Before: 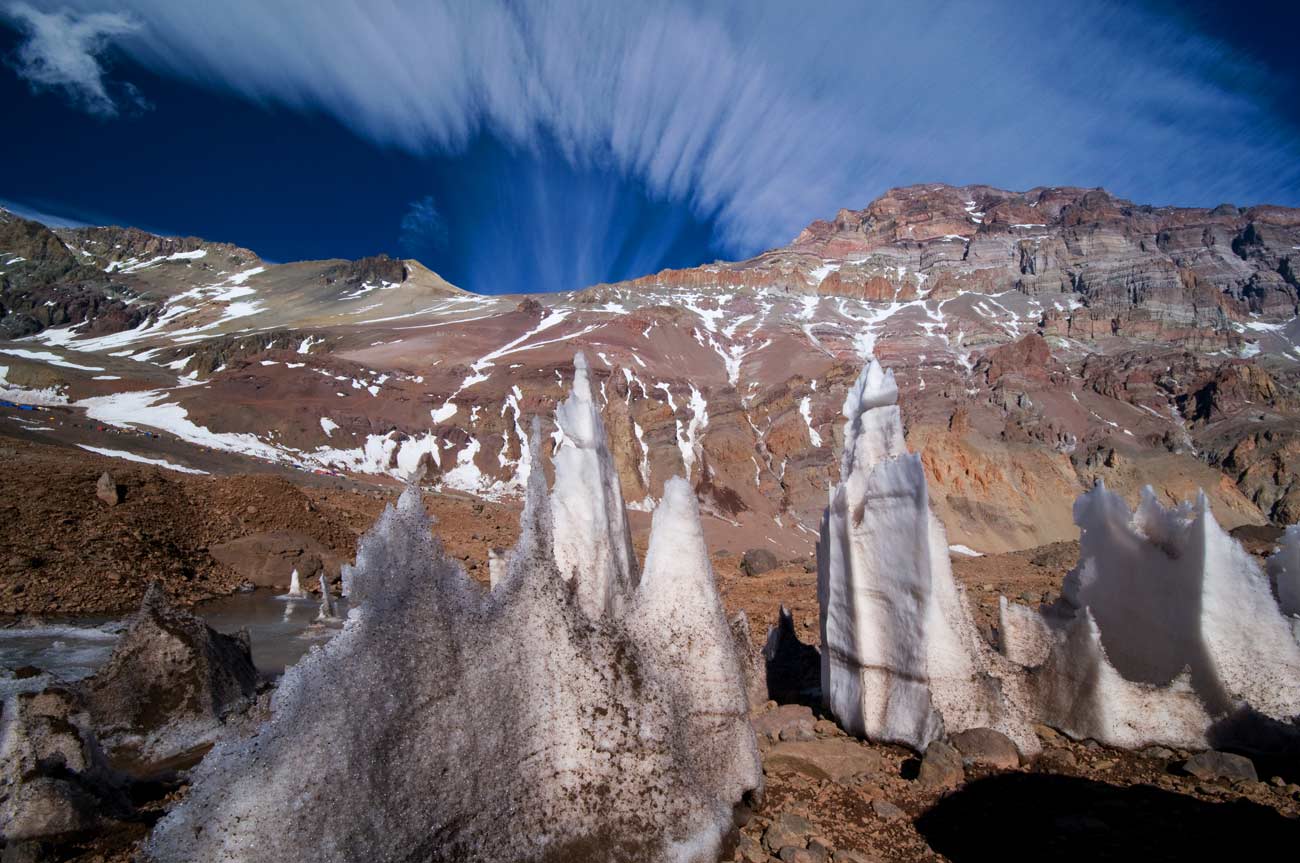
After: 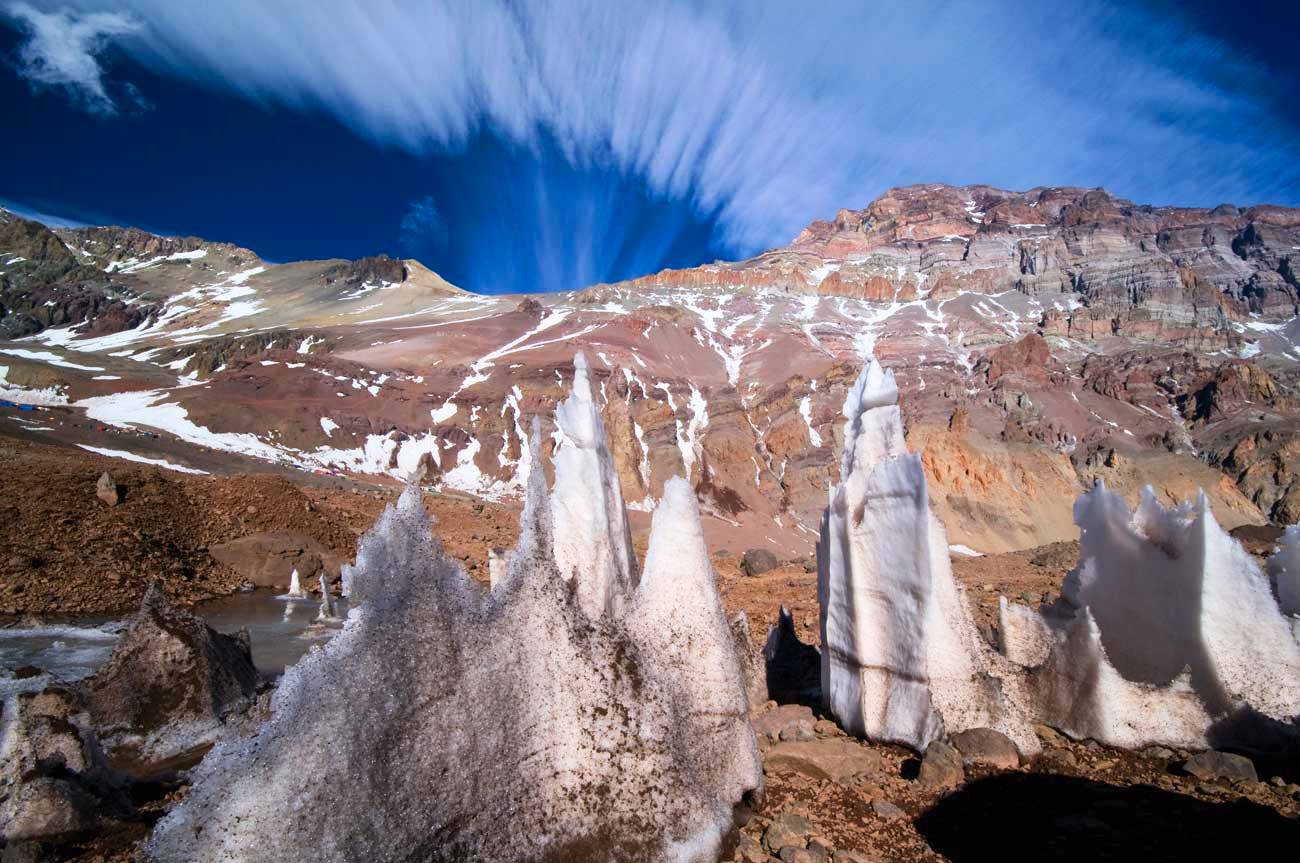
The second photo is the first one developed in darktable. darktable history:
contrast brightness saturation: contrast 0.203, brightness 0.16, saturation 0.223
